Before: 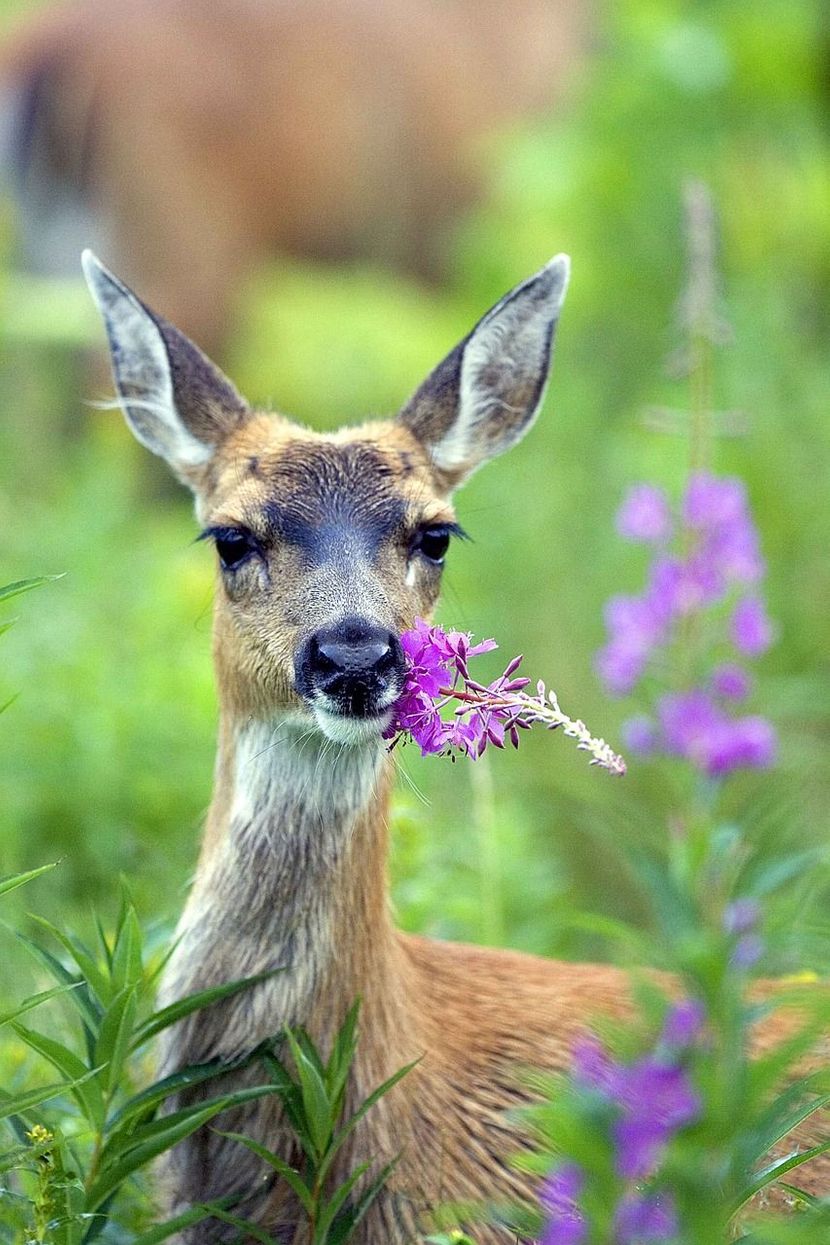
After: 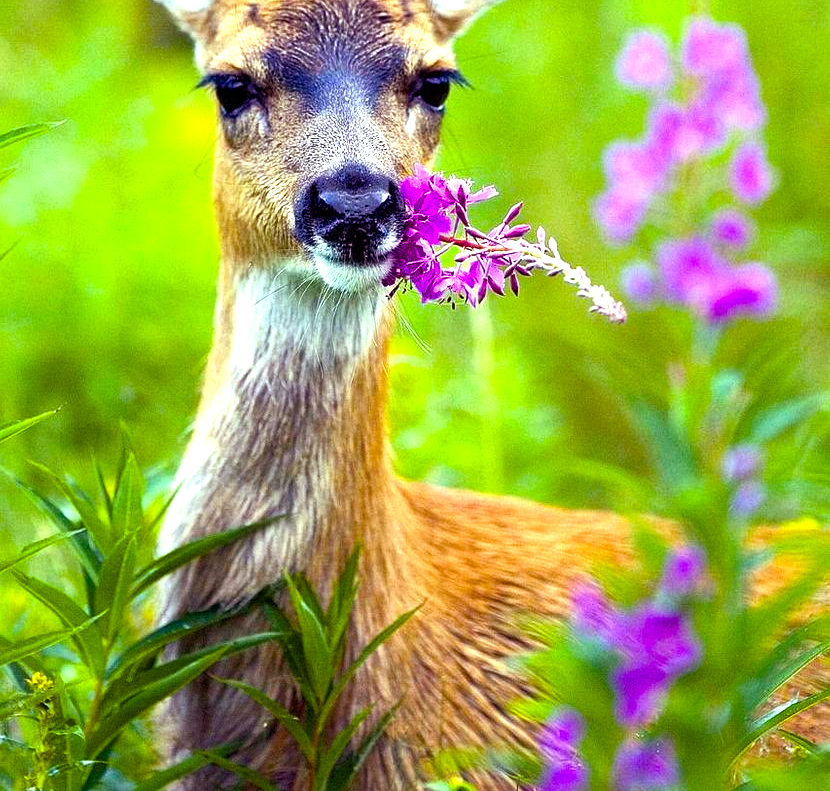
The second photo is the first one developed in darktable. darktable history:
crop and rotate: top 36.435%
color balance rgb: linear chroma grading › global chroma 9%, perceptual saturation grading › global saturation 36%, perceptual saturation grading › shadows 35%, perceptual brilliance grading › global brilliance 21.21%, perceptual brilliance grading › shadows -35%, global vibrance 21.21%
rgb levels: mode RGB, independent channels, levels [[0, 0.474, 1], [0, 0.5, 1], [0, 0.5, 1]]
